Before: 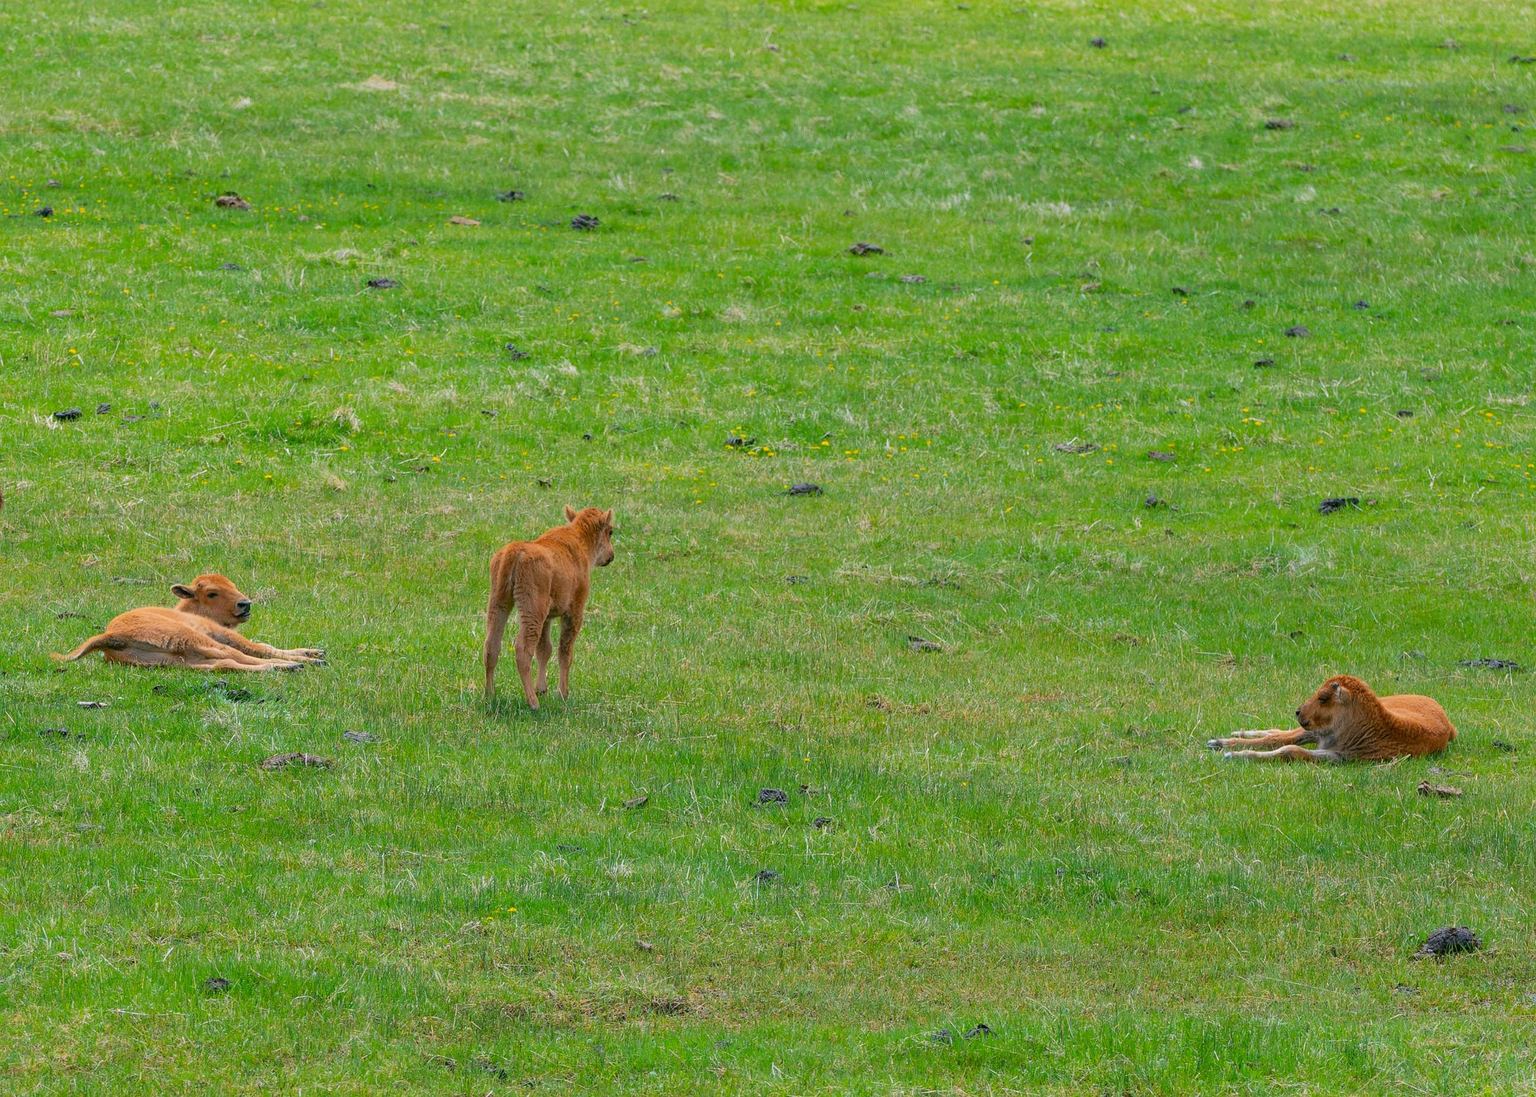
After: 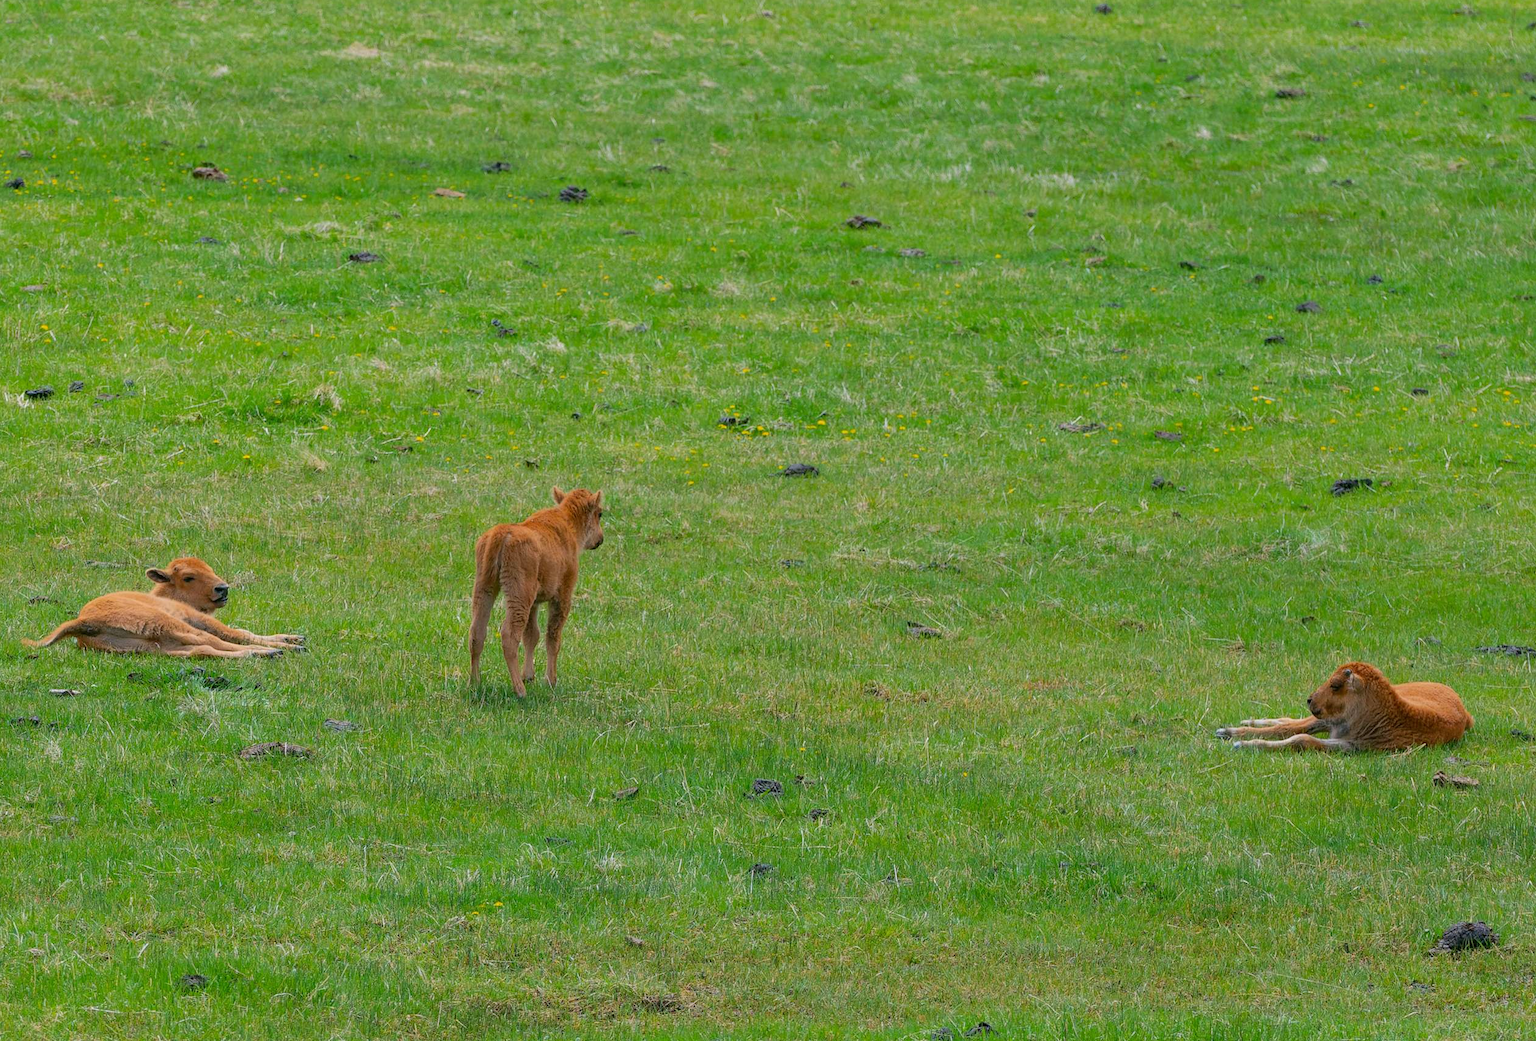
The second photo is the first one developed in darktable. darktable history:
crop: left 1.962%, top 3.157%, right 1.15%, bottom 4.864%
exposure: exposure -0.157 EV, compensate highlight preservation false
